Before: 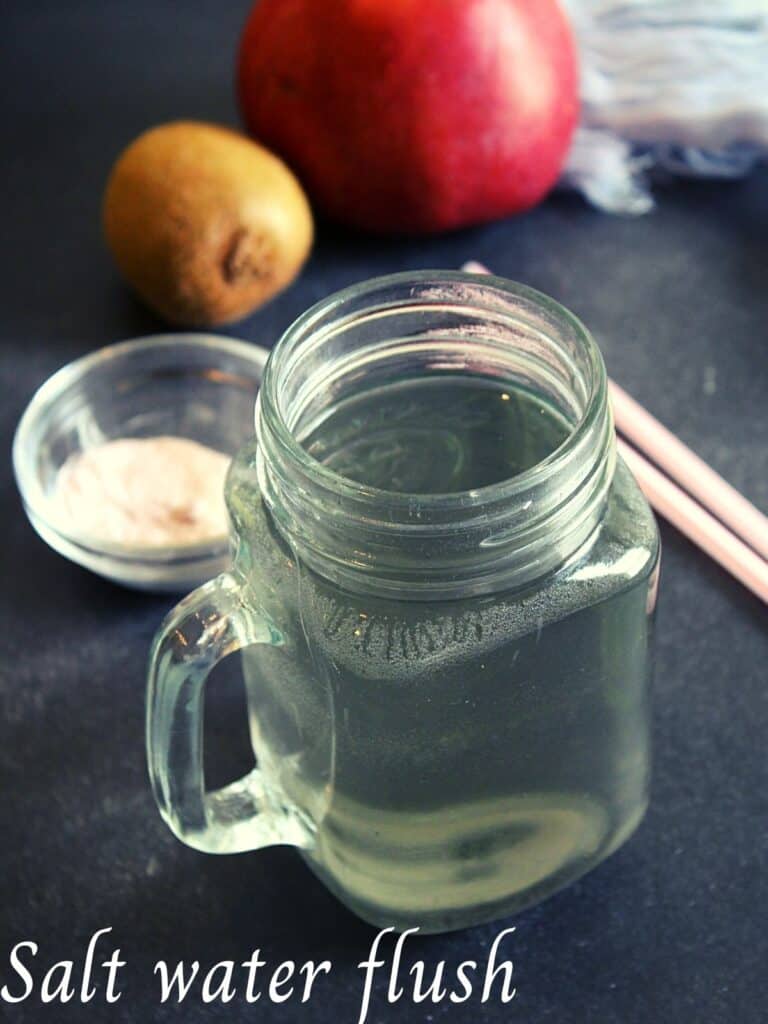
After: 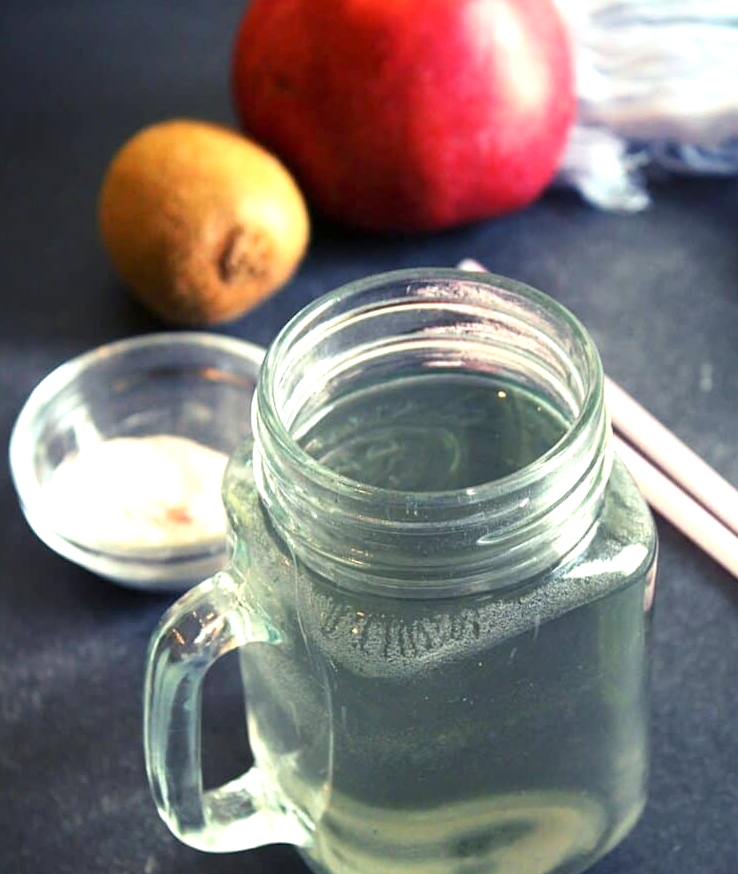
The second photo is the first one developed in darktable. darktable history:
crop and rotate: angle 0.2°, left 0.275%, right 3.127%, bottom 14.18%
exposure: exposure 0.636 EV, compensate highlight preservation false
